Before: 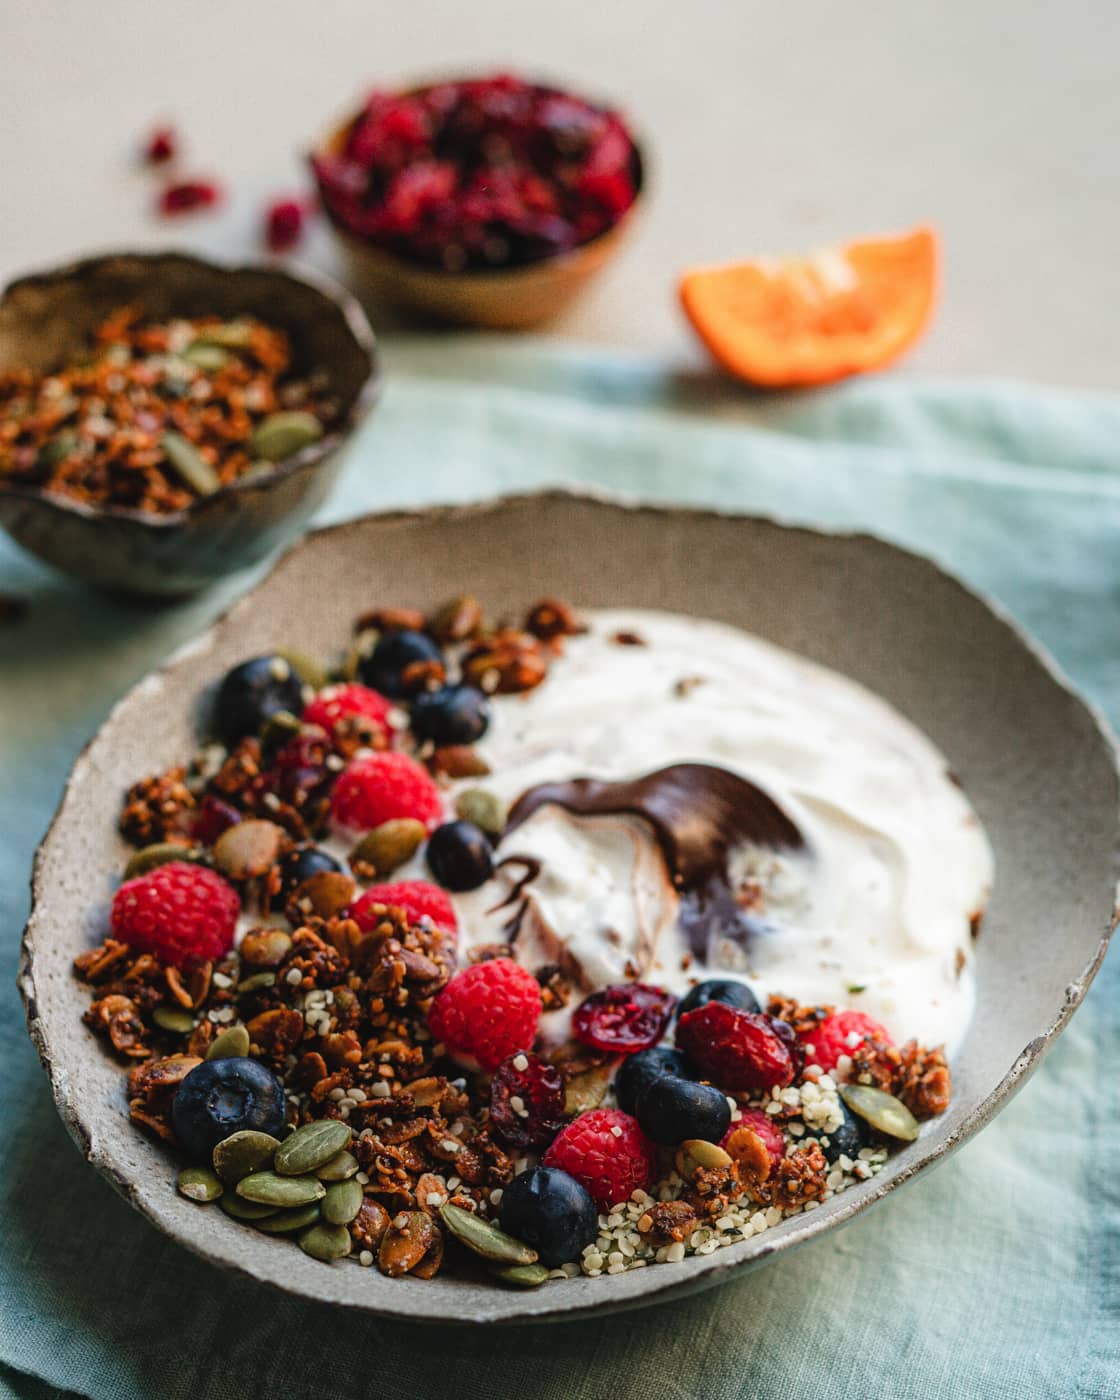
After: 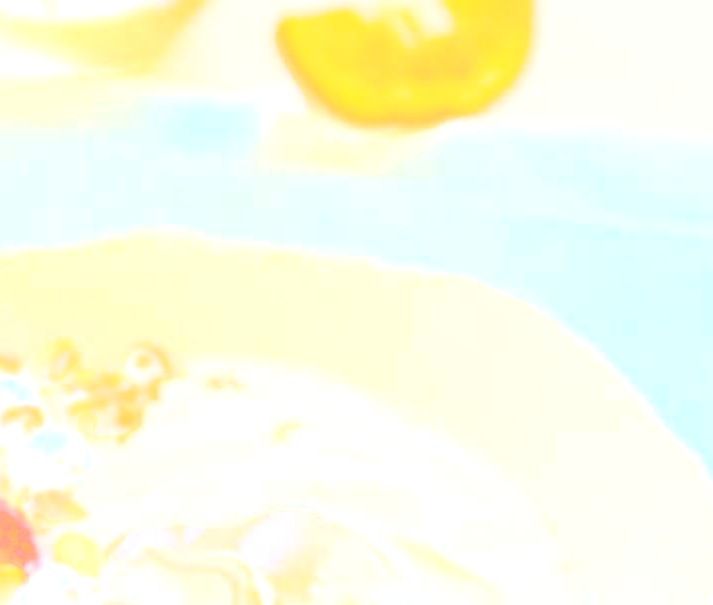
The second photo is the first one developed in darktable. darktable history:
bloom: size 70%, threshold 25%, strength 70%
crop: left 36.005%, top 18.293%, right 0.31%, bottom 38.444%
color balance rgb: linear chroma grading › global chroma 15%, perceptual saturation grading › global saturation 30%
